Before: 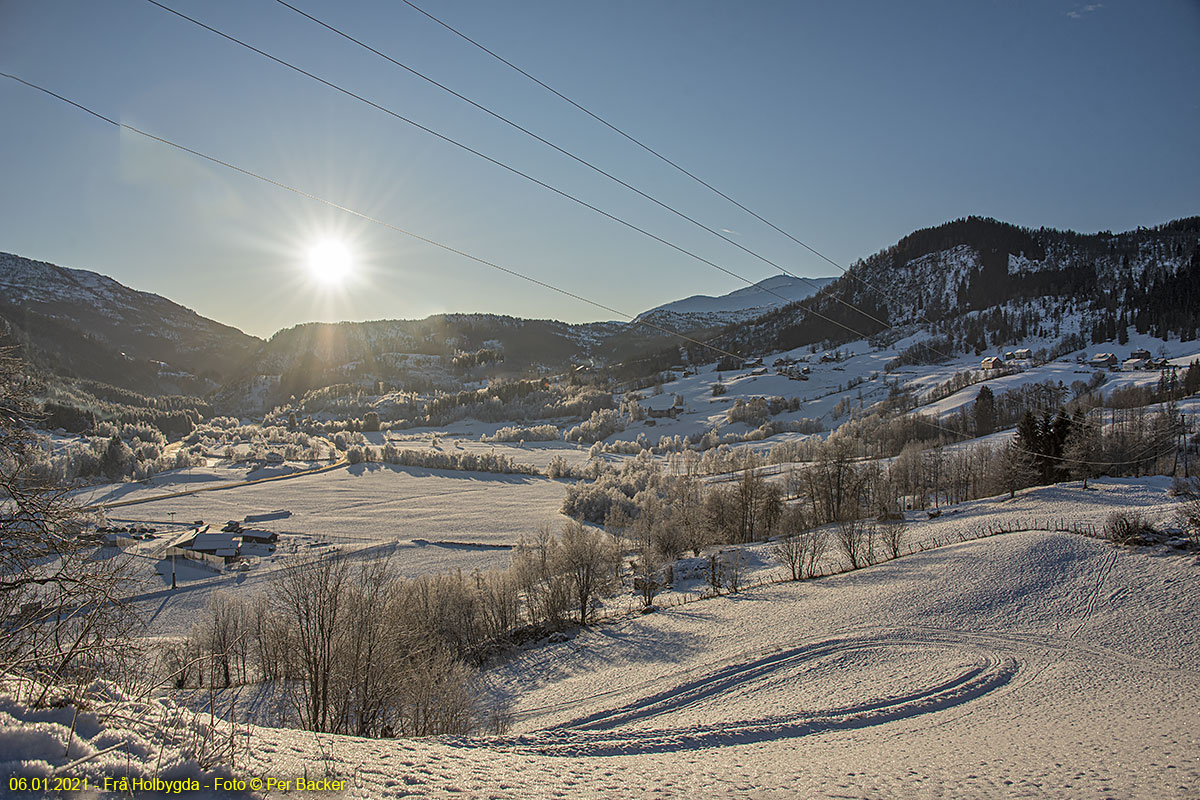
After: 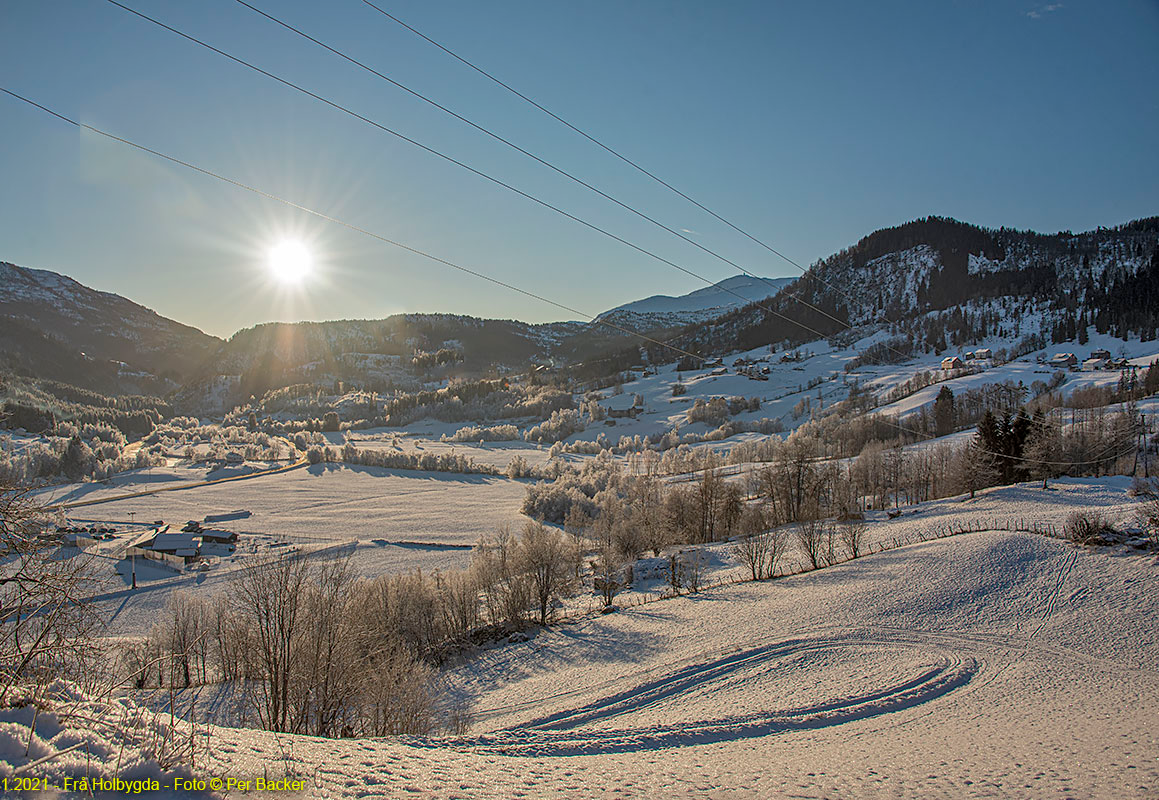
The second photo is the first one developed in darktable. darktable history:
shadows and highlights: on, module defaults
crop and rotate: left 3.357%
